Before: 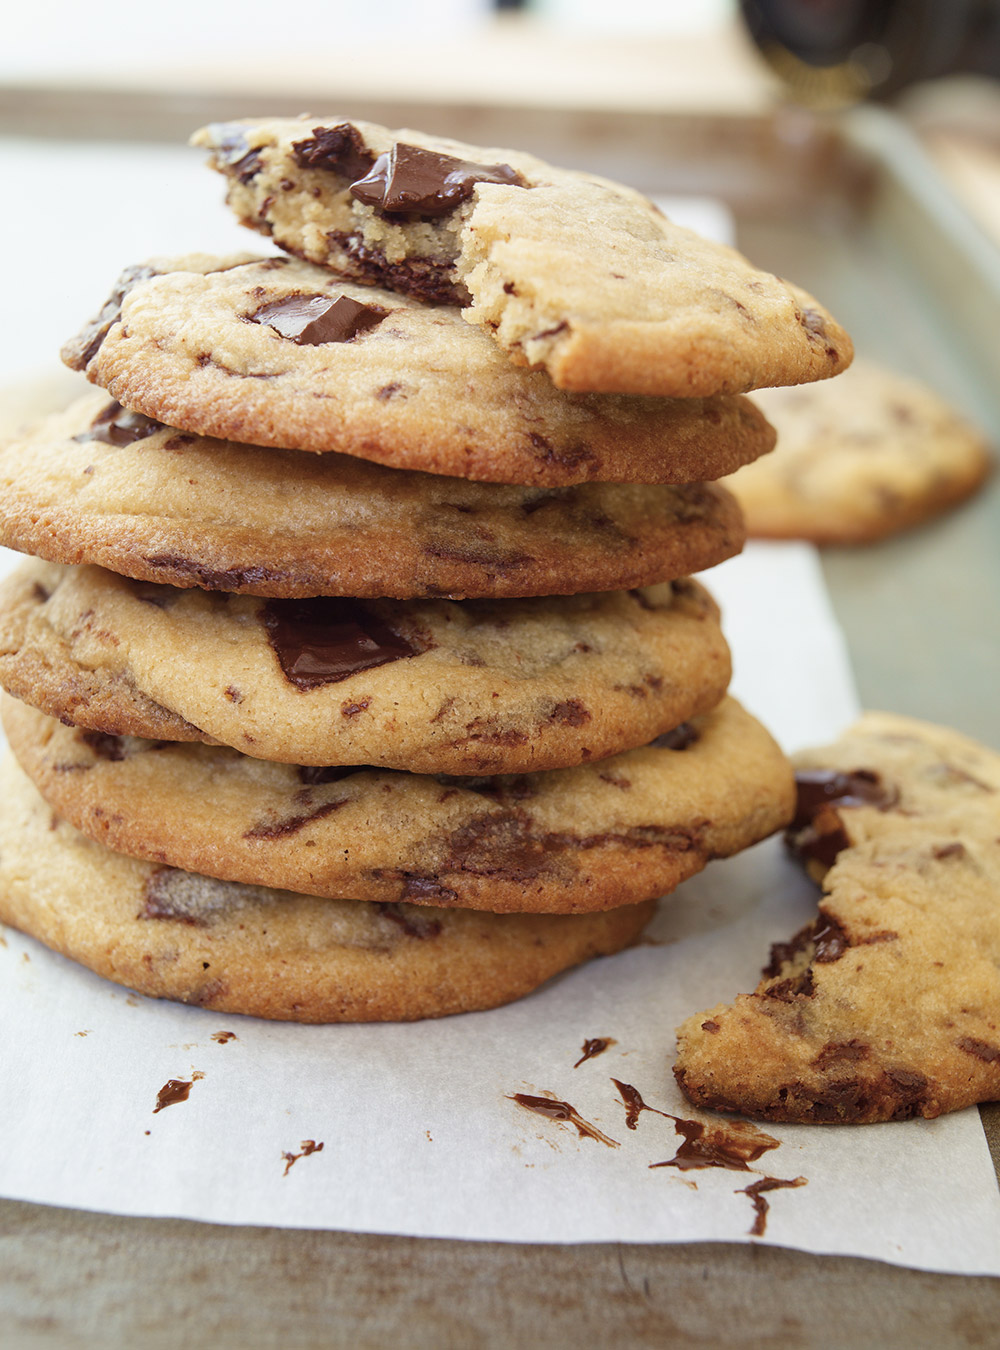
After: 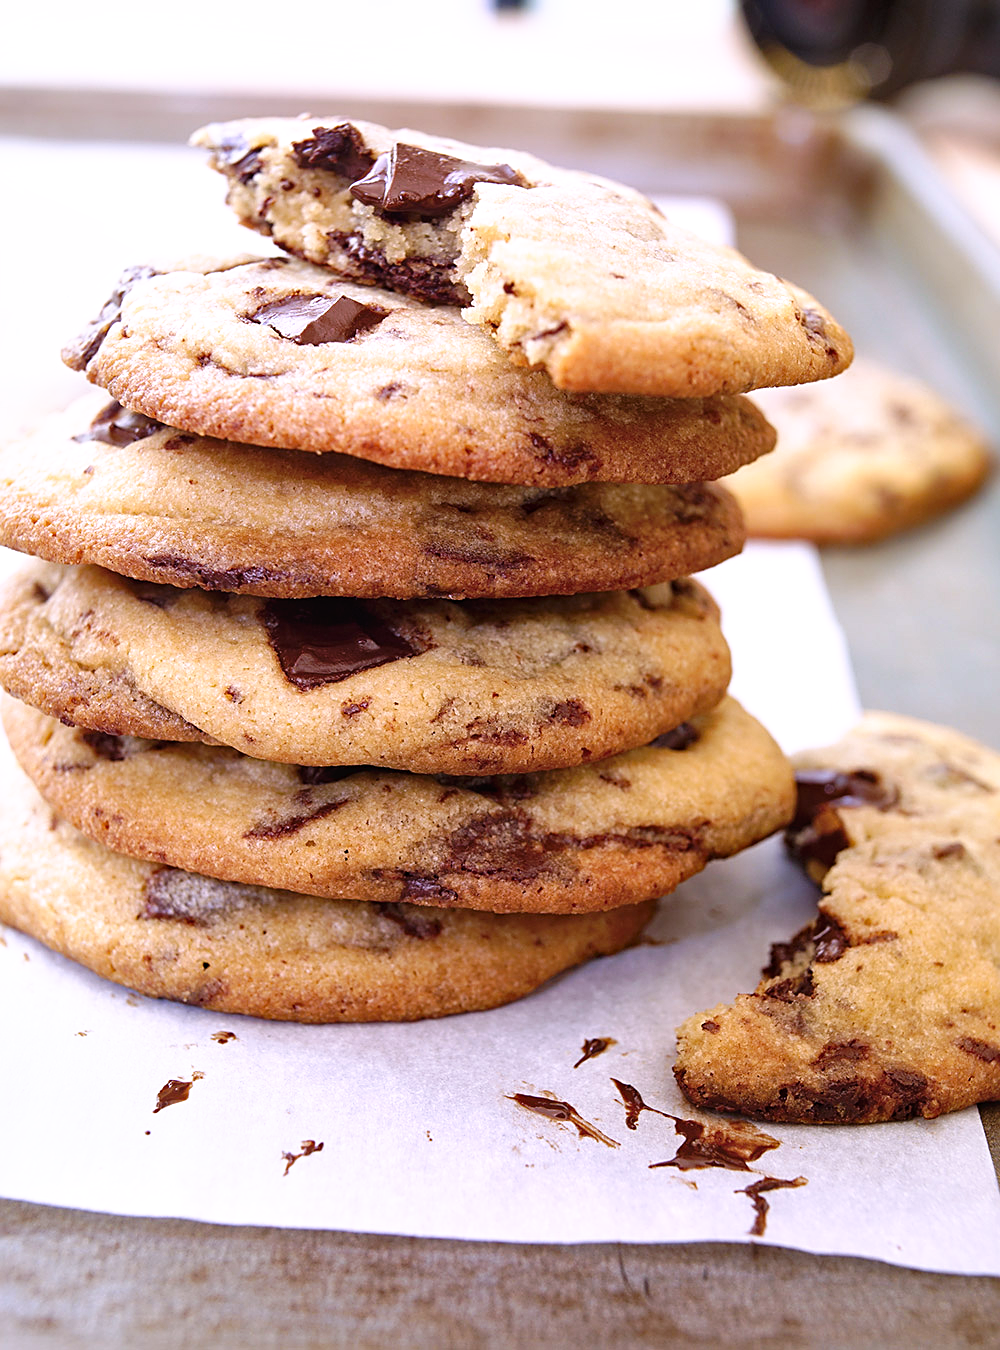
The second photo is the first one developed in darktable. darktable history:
sharpen: on, module defaults
tone curve: curves: ch0 [(0, 0) (0.003, 0.025) (0.011, 0.025) (0.025, 0.029) (0.044, 0.035) (0.069, 0.053) (0.1, 0.083) (0.136, 0.118) (0.177, 0.163) (0.224, 0.22) (0.277, 0.295) (0.335, 0.371) (0.399, 0.444) (0.468, 0.524) (0.543, 0.618) (0.623, 0.702) (0.709, 0.79) (0.801, 0.89) (0.898, 0.973) (1, 1)], preserve colors none
haze removal: compatibility mode true, adaptive false
local contrast: mode bilateral grid, contrast 20, coarseness 50, detail 120%, midtone range 0.2
rotate and perspective: automatic cropping original format, crop left 0, crop top 0
white balance: red 1.042, blue 1.17
